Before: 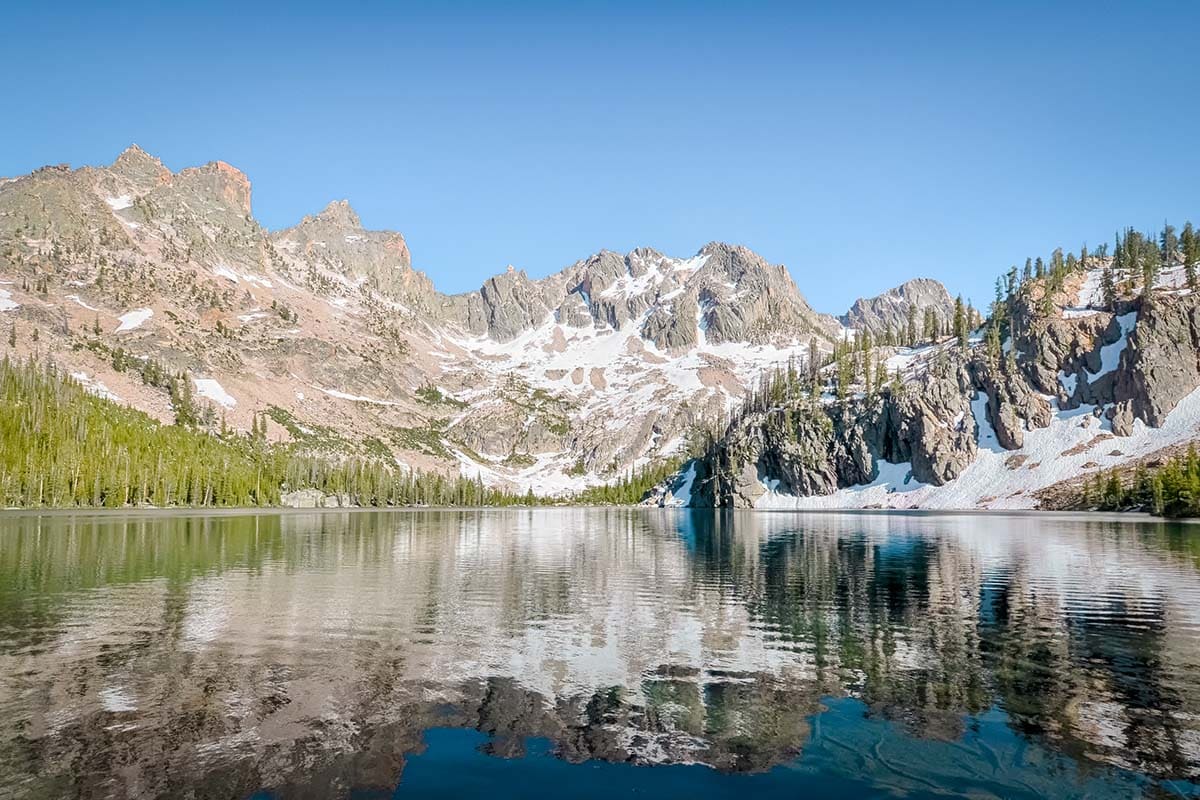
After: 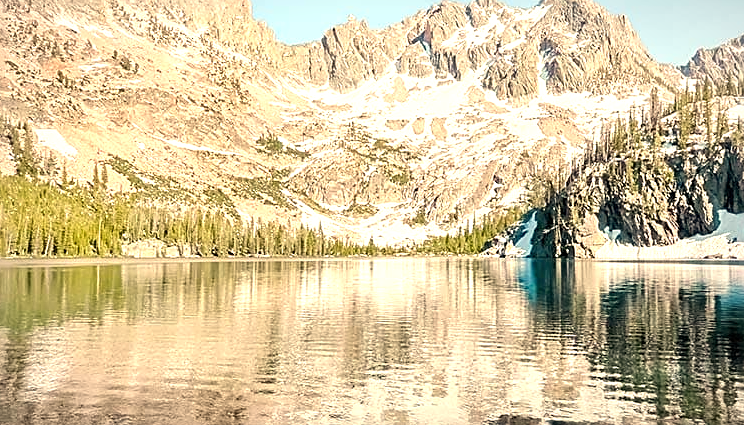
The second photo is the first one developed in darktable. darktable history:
crop: left 13.312%, top 31.28%, right 24.627%, bottom 15.582%
exposure: black level correction 0, exposure 0.7 EV, compensate exposure bias true, compensate highlight preservation false
vignetting: fall-off radius 100%, width/height ratio 1.337
white balance: red 1.123, blue 0.83
sharpen: on, module defaults
